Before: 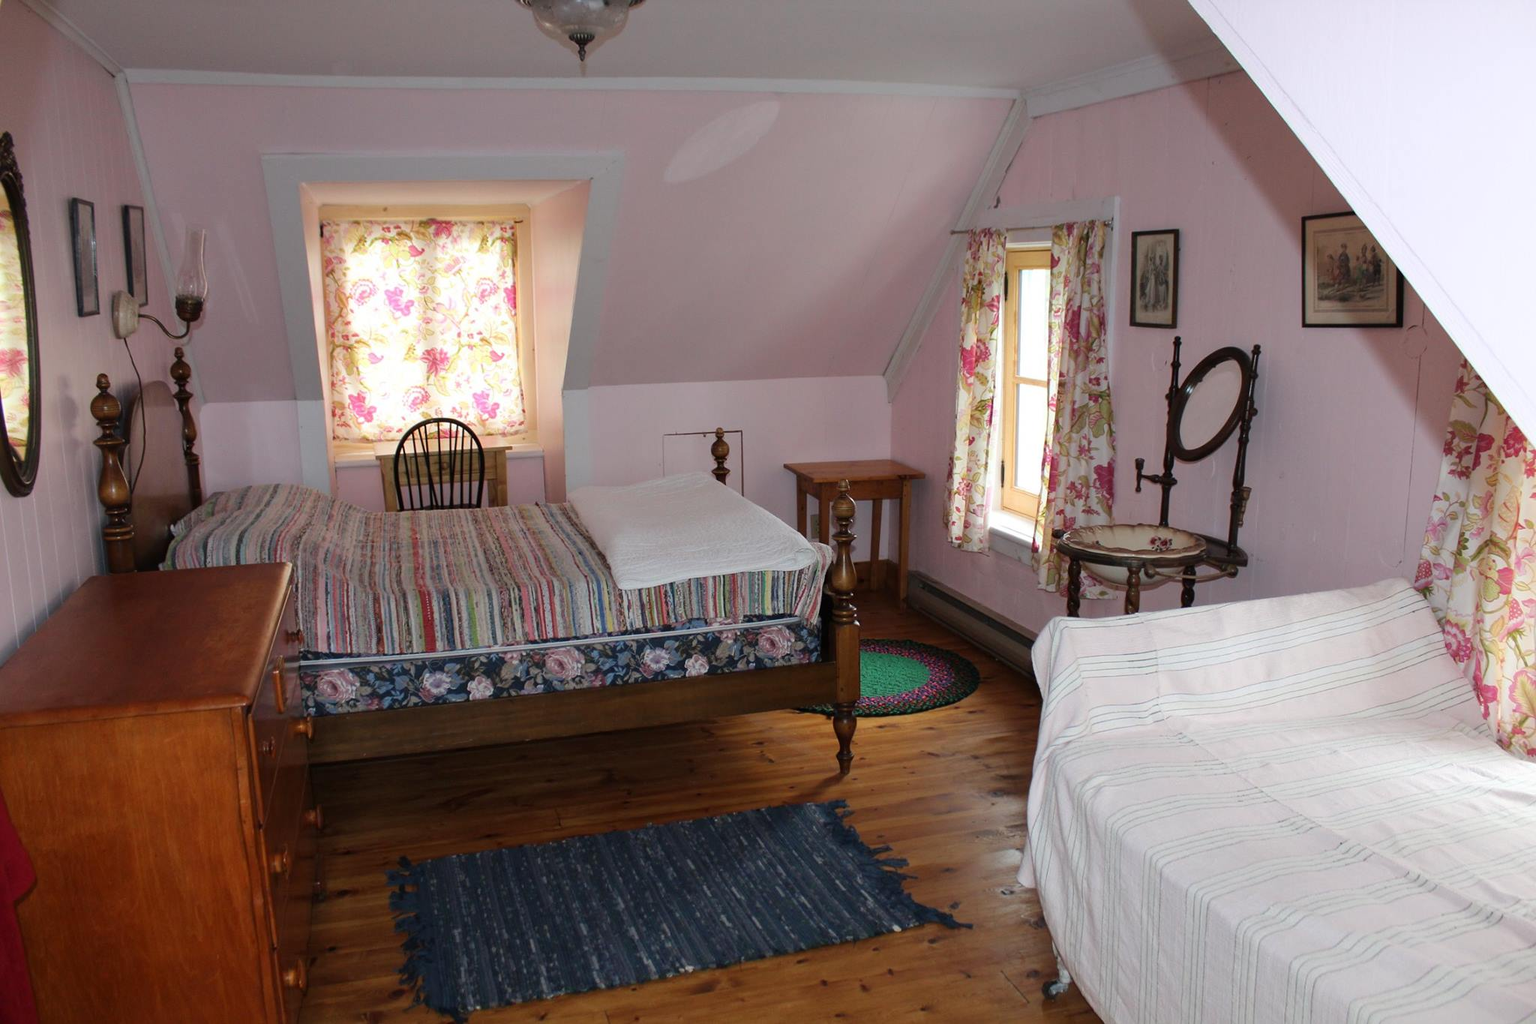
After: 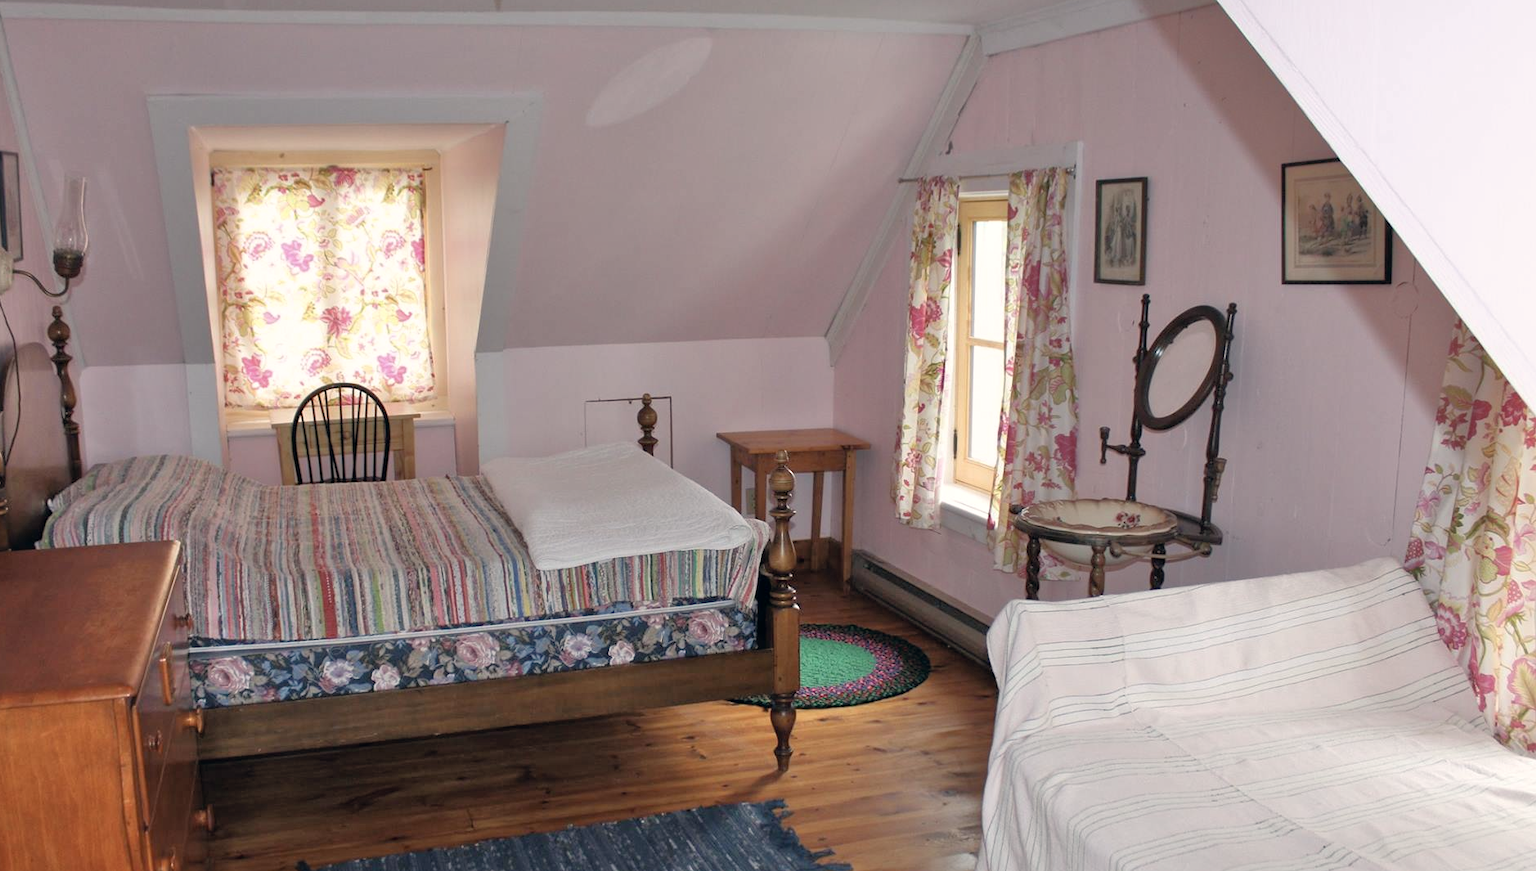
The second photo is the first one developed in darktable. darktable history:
crop: left 8.27%, top 6.579%, bottom 15.315%
tone equalizer: -7 EV 0.149 EV, -6 EV 0.633 EV, -5 EV 1.17 EV, -4 EV 1.34 EV, -3 EV 1.12 EV, -2 EV 0.6 EV, -1 EV 0.162 EV
color correction: highlights a* 2.8, highlights b* 5.01, shadows a* -2.28, shadows b* -4.85, saturation 0.767
